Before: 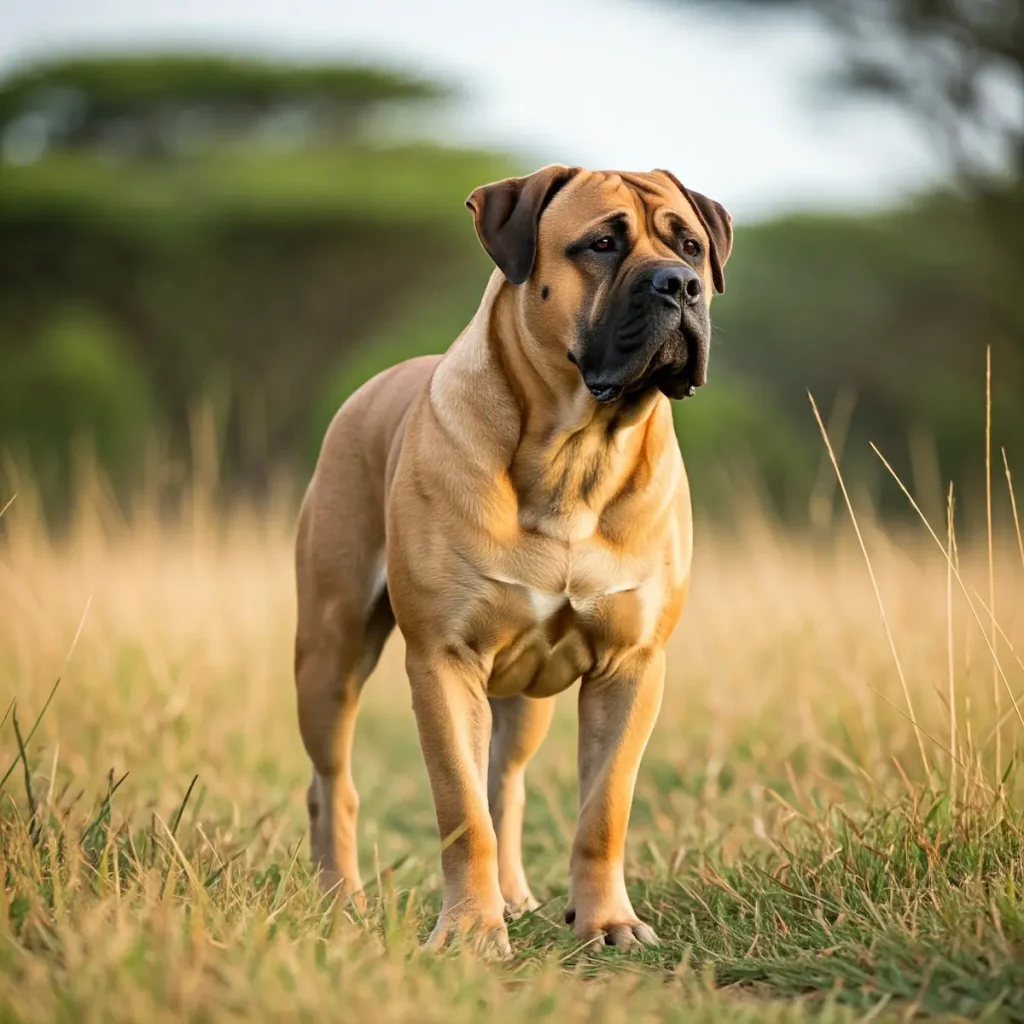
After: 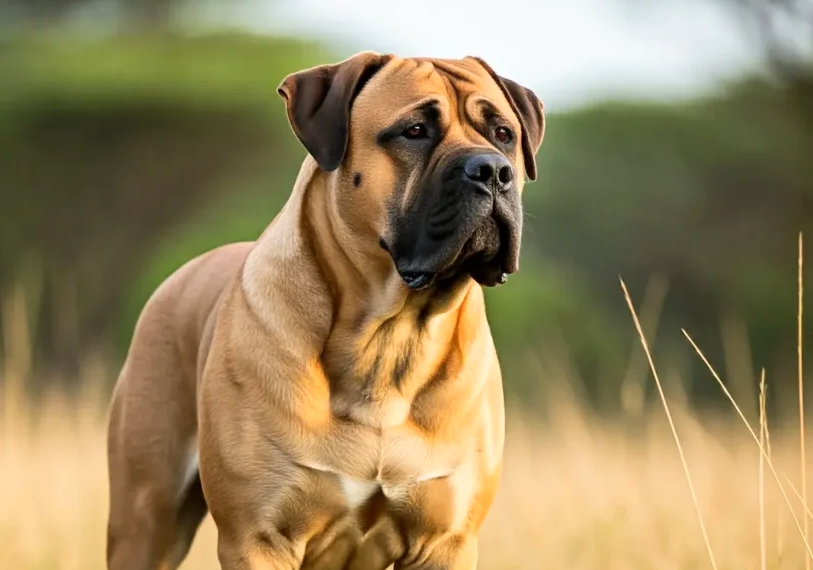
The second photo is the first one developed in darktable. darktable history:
crop: left 18.38%, top 11.092%, right 2.134%, bottom 33.217%
tone curve: curves: ch0 [(0, 0) (0.251, 0.254) (0.689, 0.733) (1, 1)]
exposure: compensate highlight preservation false
